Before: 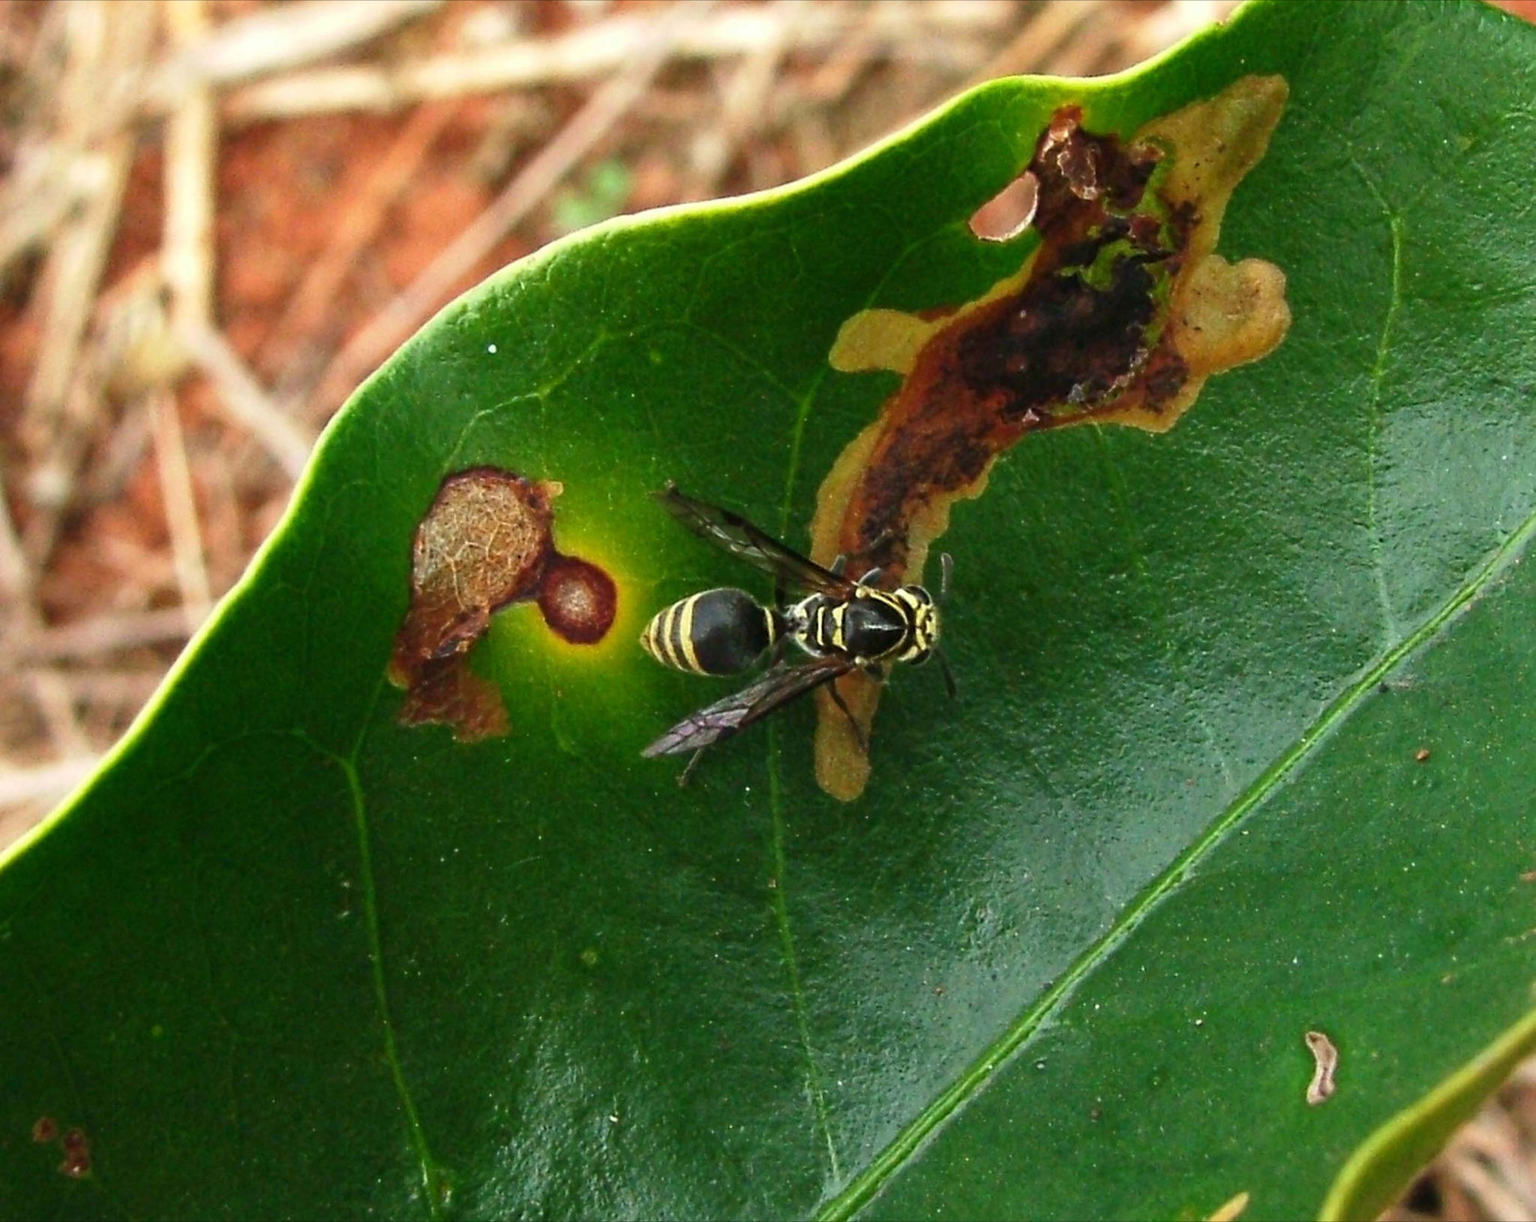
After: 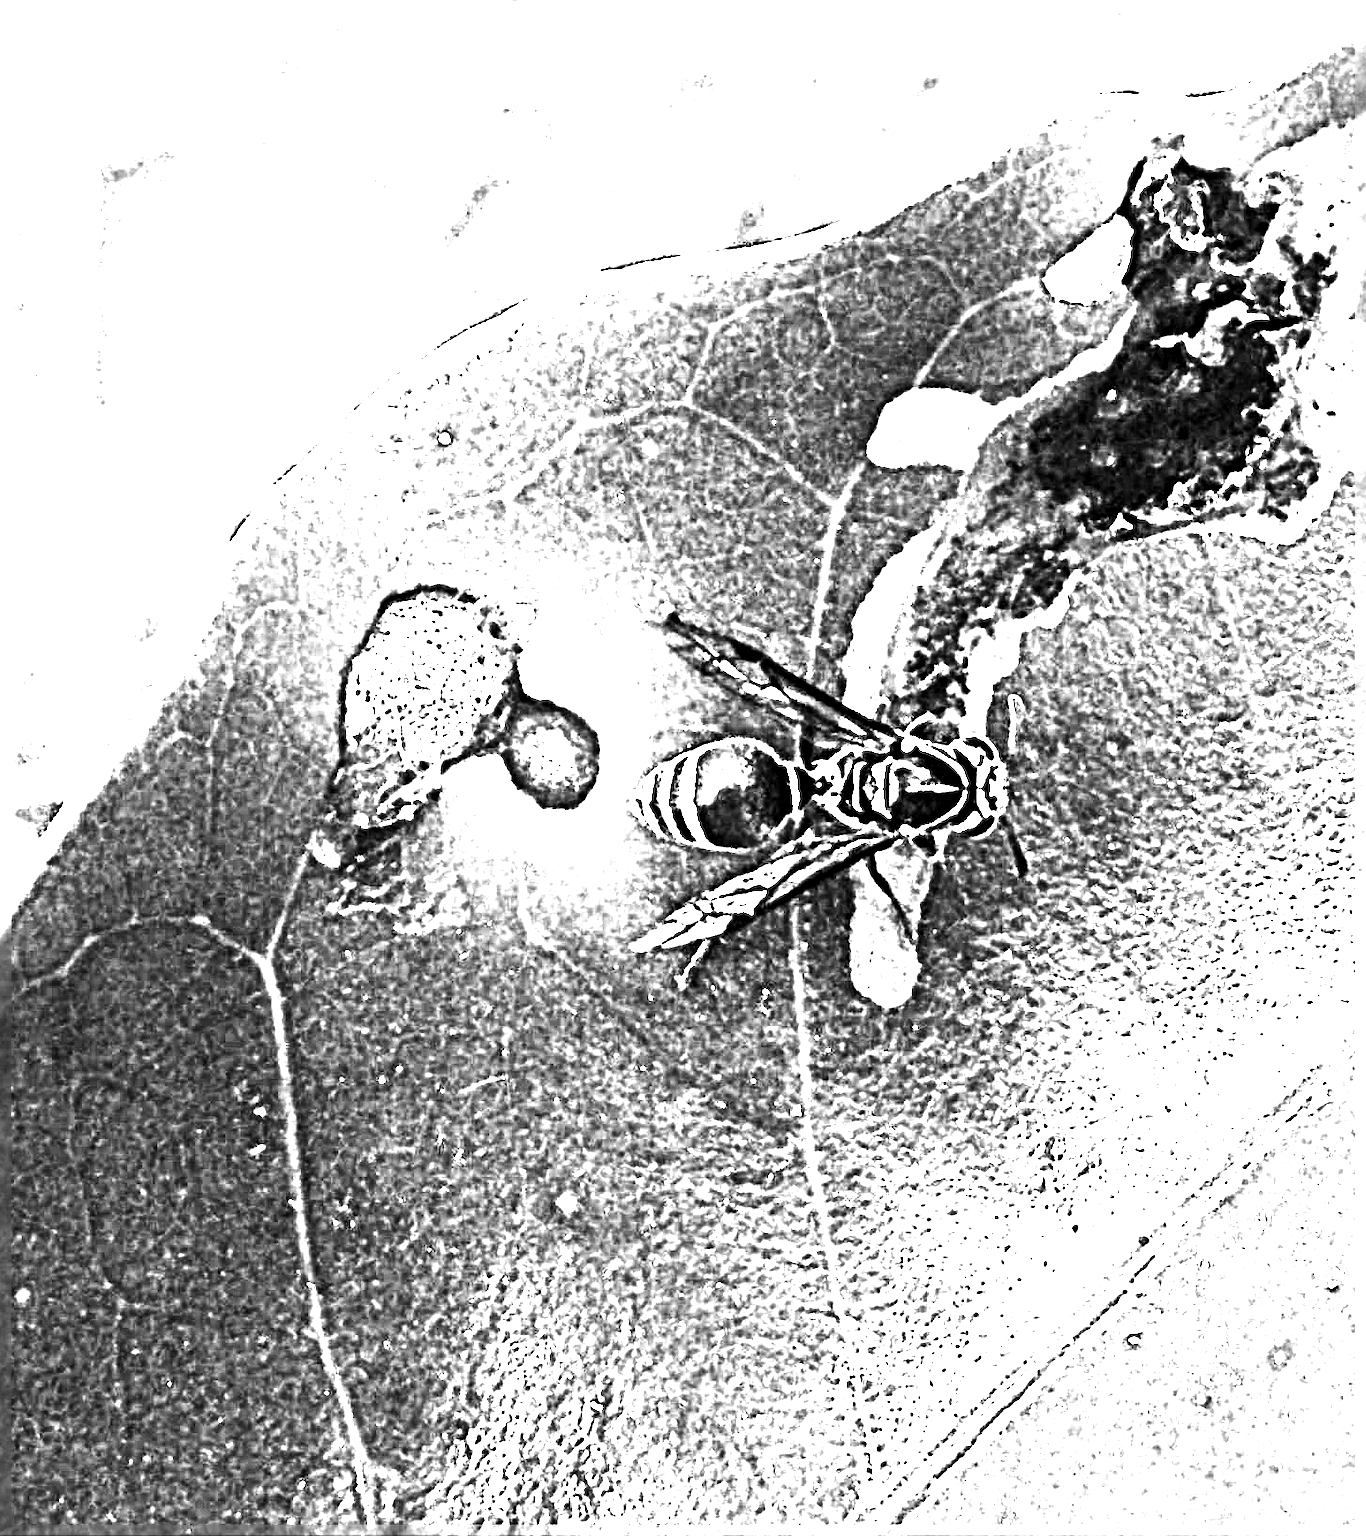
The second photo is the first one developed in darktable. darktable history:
exposure: black level correction 0, exposure 0.6 EV, compensate highlight preservation false
contrast brightness saturation: contrast 0.22
local contrast: highlights 100%, shadows 100%, detail 120%, midtone range 0.2
sharpen: radius 6.3, amount 1.8, threshold 0
levels: levels [0, 0.281, 0.562]
crop and rotate: left 9.061%, right 20.142%
monochrome: on, module defaults
base curve: curves: ch0 [(0, 0) (0, 0.001) (0.001, 0.001) (0.004, 0.002) (0.007, 0.004) (0.015, 0.013) (0.033, 0.045) (0.052, 0.096) (0.075, 0.17) (0.099, 0.241) (0.163, 0.42) (0.219, 0.55) (0.259, 0.616) (0.327, 0.722) (0.365, 0.765) (0.522, 0.873) (0.547, 0.881) (0.689, 0.919) (0.826, 0.952) (1, 1)], preserve colors none
